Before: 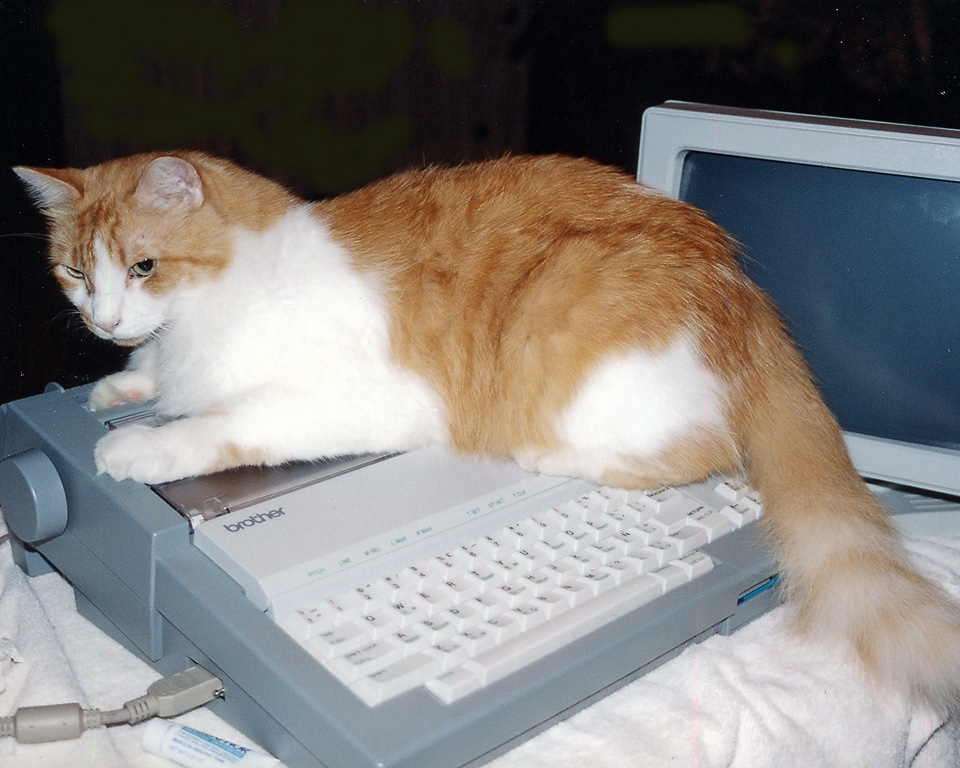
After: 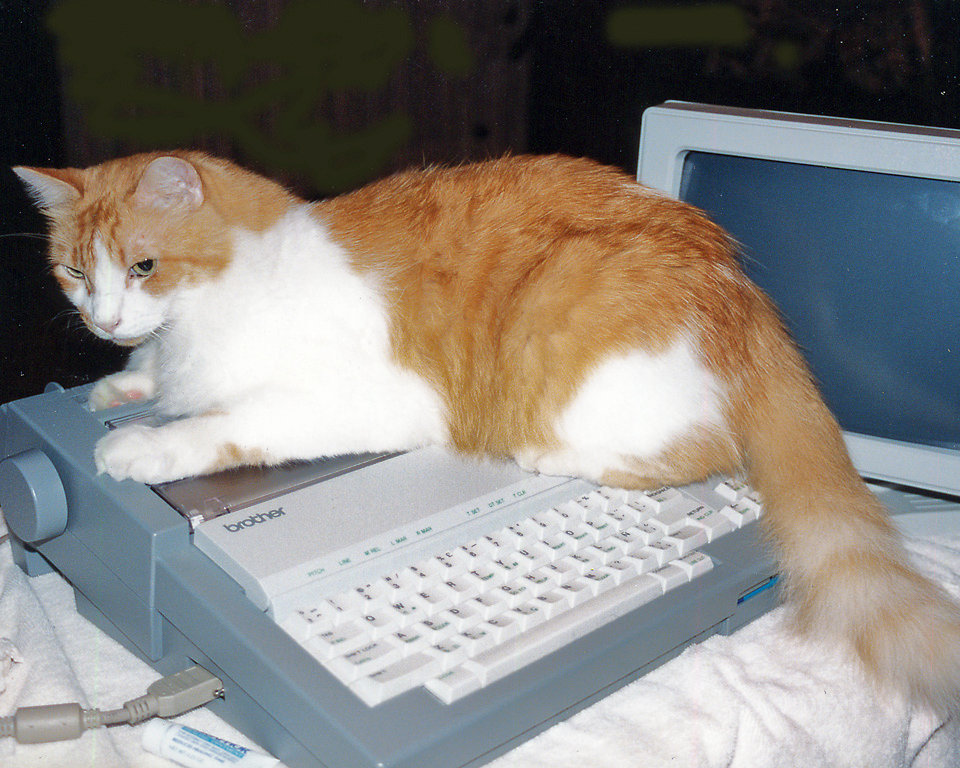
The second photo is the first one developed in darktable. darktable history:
base curve: curves: ch0 [(0, 0) (0.688, 0.865) (1, 1)], preserve colors none
shadows and highlights: shadows 40.29, highlights -59.99
